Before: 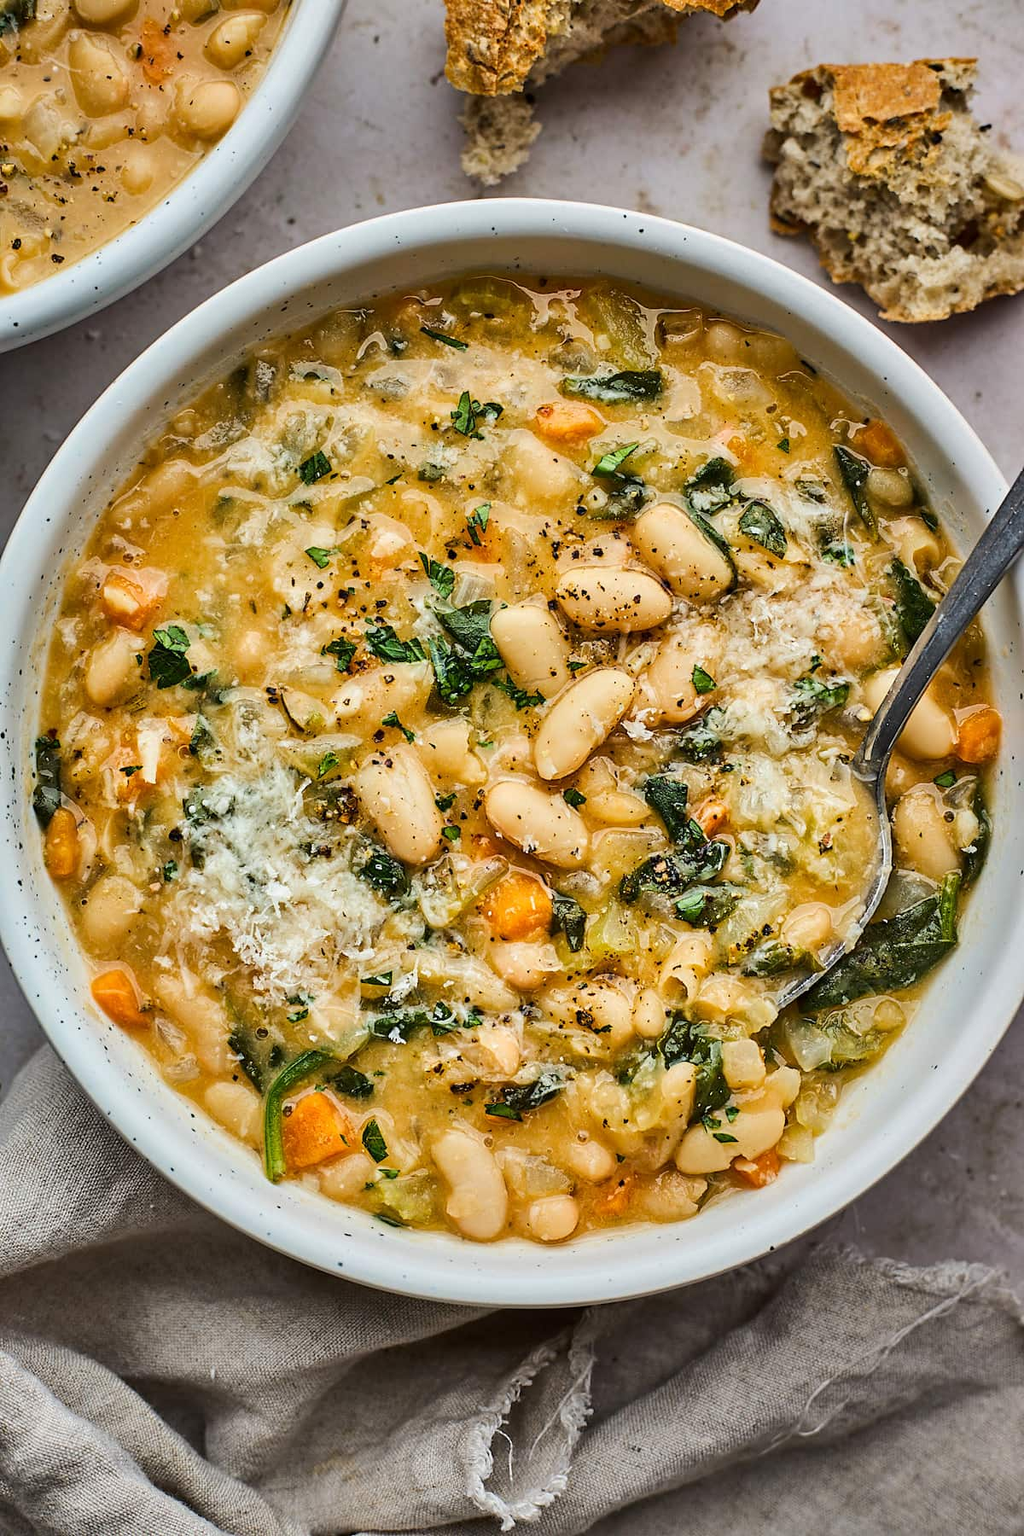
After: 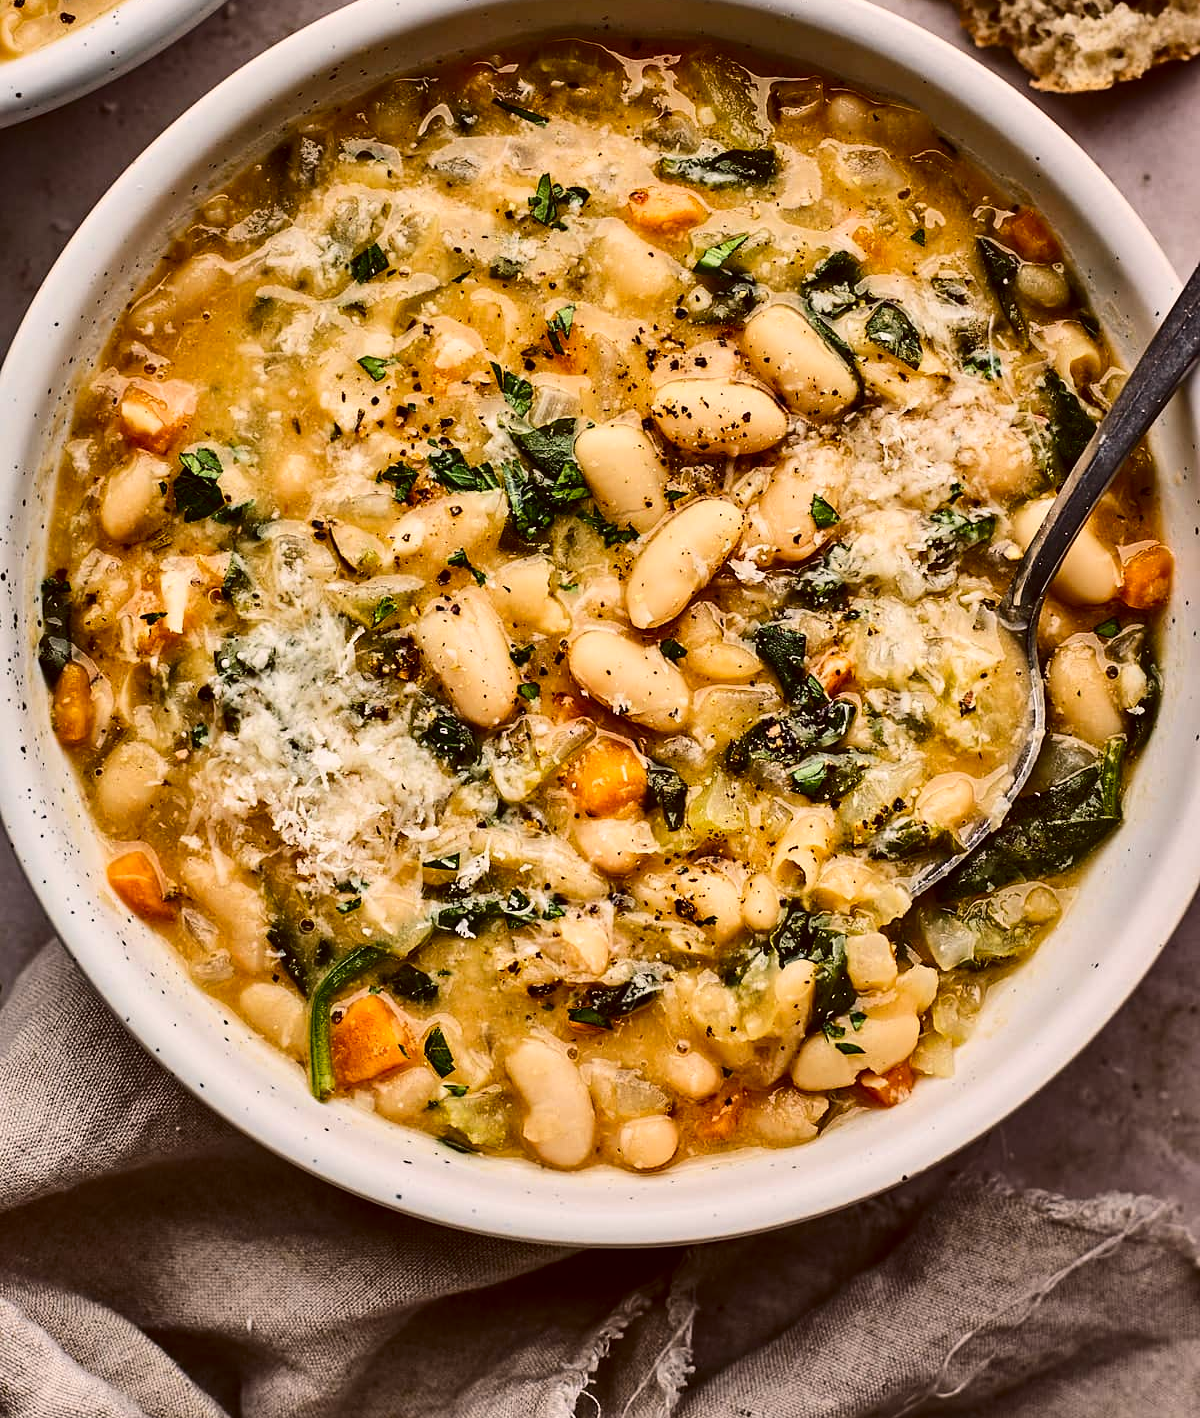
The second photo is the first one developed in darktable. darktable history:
crop and rotate: top 15.834%, bottom 5.362%
color correction: highlights a* 10.23, highlights b* 9.73, shadows a* 9.03, shadows b* 7.64, saturation 0.807
contrast brightness saturation: contrast 0.209, brightness -0.113, saturation 0.207
